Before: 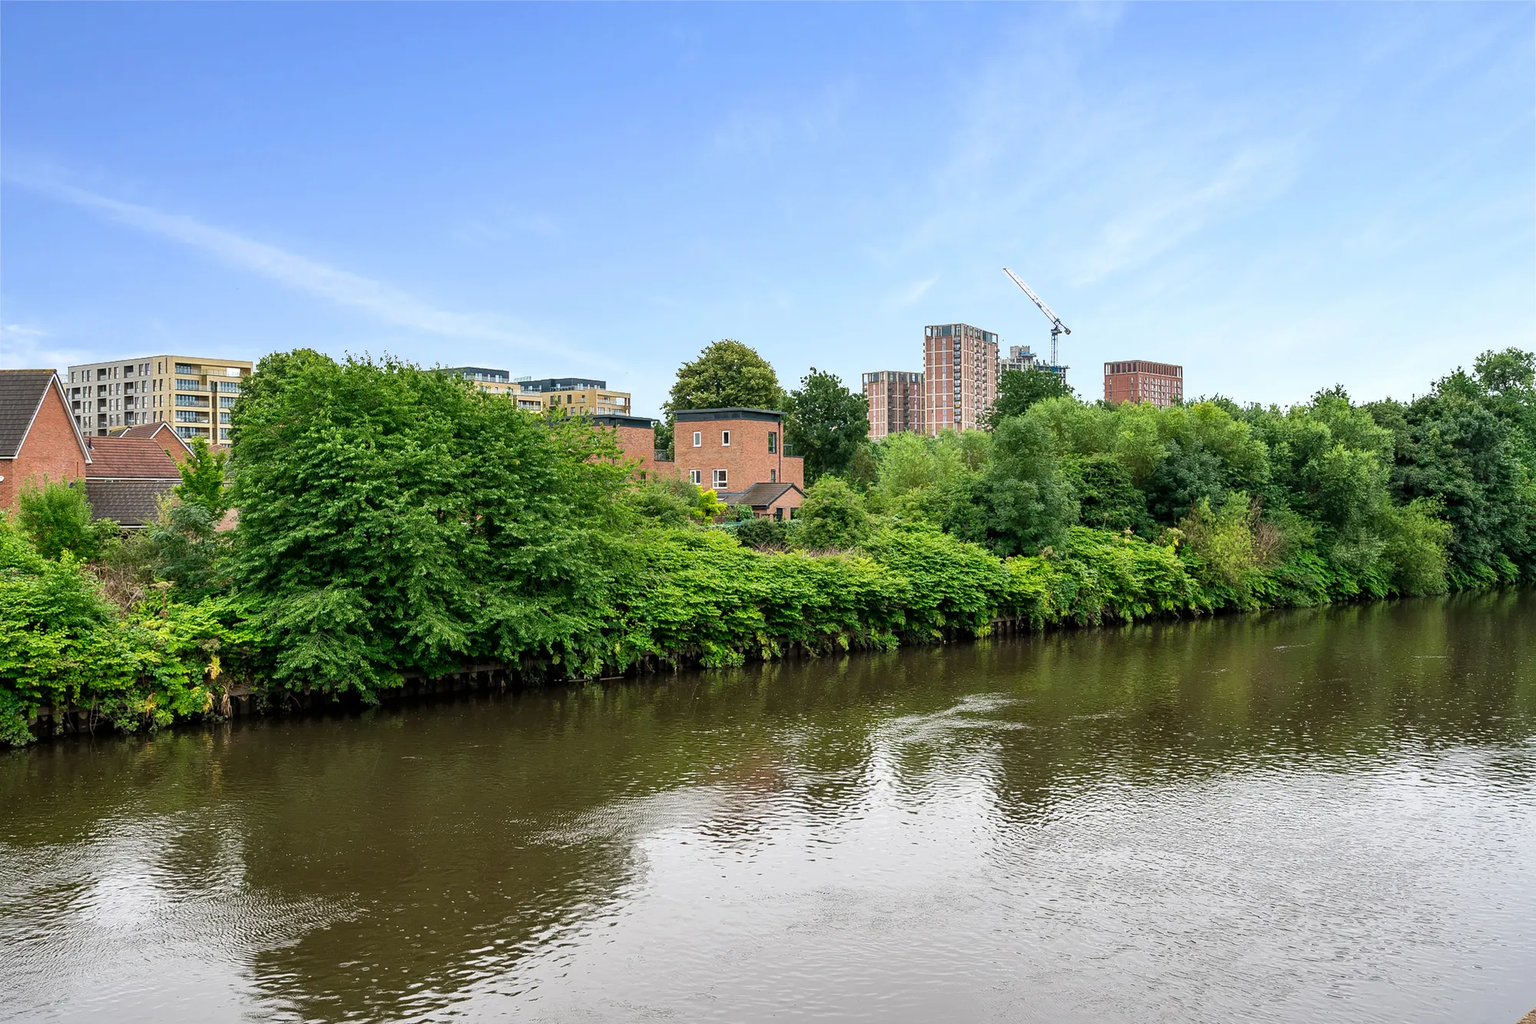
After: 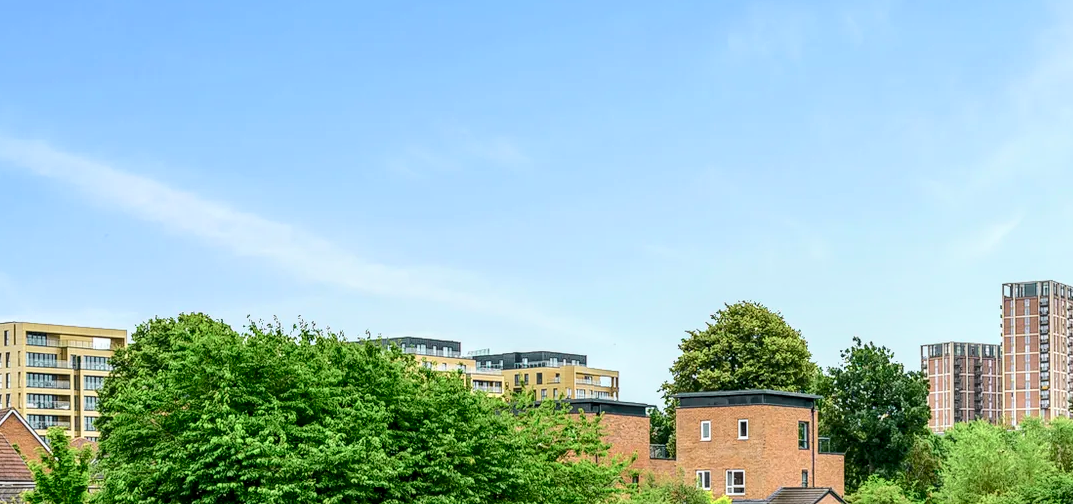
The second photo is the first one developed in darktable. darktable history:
tone curve: curves: ch0 [(0, 0) (0.035, 0.017) (0.131, 0.108) (0.279, 0.279) (0.476, 0.554) (0.617, 0.693) (0.704, 0.77) (0.801, 0.854) (0.895, 0.927) (1, 0.976)]; ch1 [(0, 0) (0.318, 0.278) (0.444, 0.427) (0.493, 0.488) (0.508, 0.502) (0.534, 0.526) (0.562, 0.555) (0.645, 0.648) (0.746, 0.764) (1, 1)]; ch2 [(0, 0) (0.316, 0.292) (0.381, 0.37) (0.423, 0.448) (0.476, 0.482) (0.502, 0.495) (0.522, 0.518) (0.533, 0.532) (0.593, 0.622) (0.634, 0.663) (0.7, 0.7) (0.861, 0.808) (1, 0.951)], color space Lab, independent channels, preserve colors none
crop: left 10.121%, top 10.631%, right 36.218%, bottom 51.526%
local contrast: detail 130%
